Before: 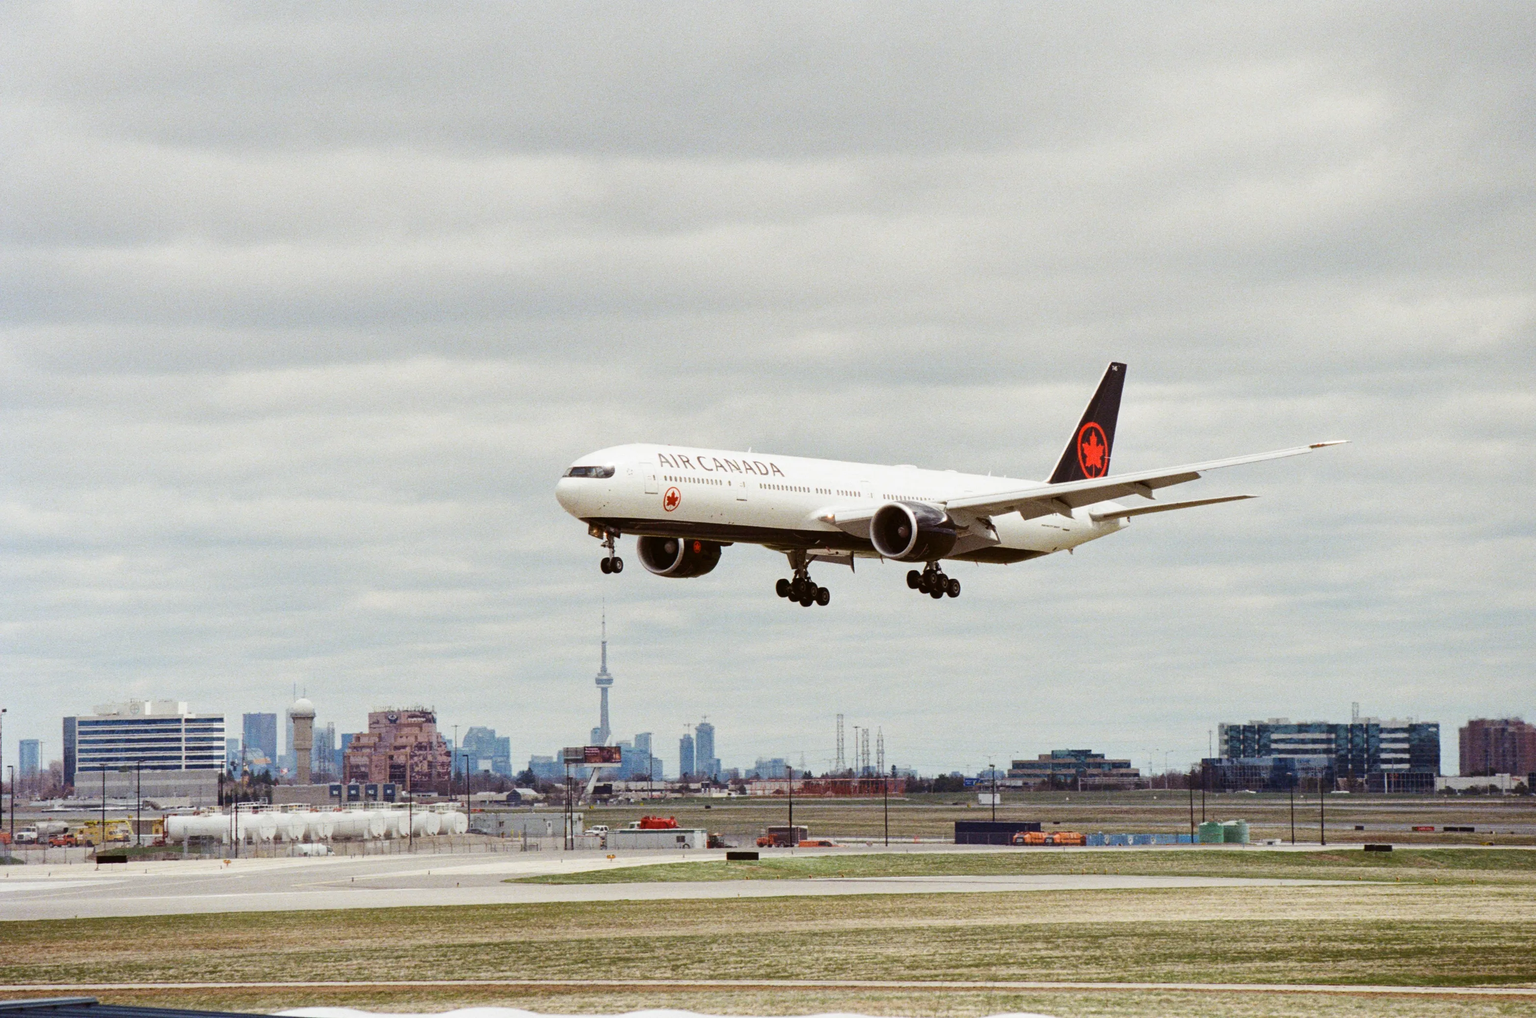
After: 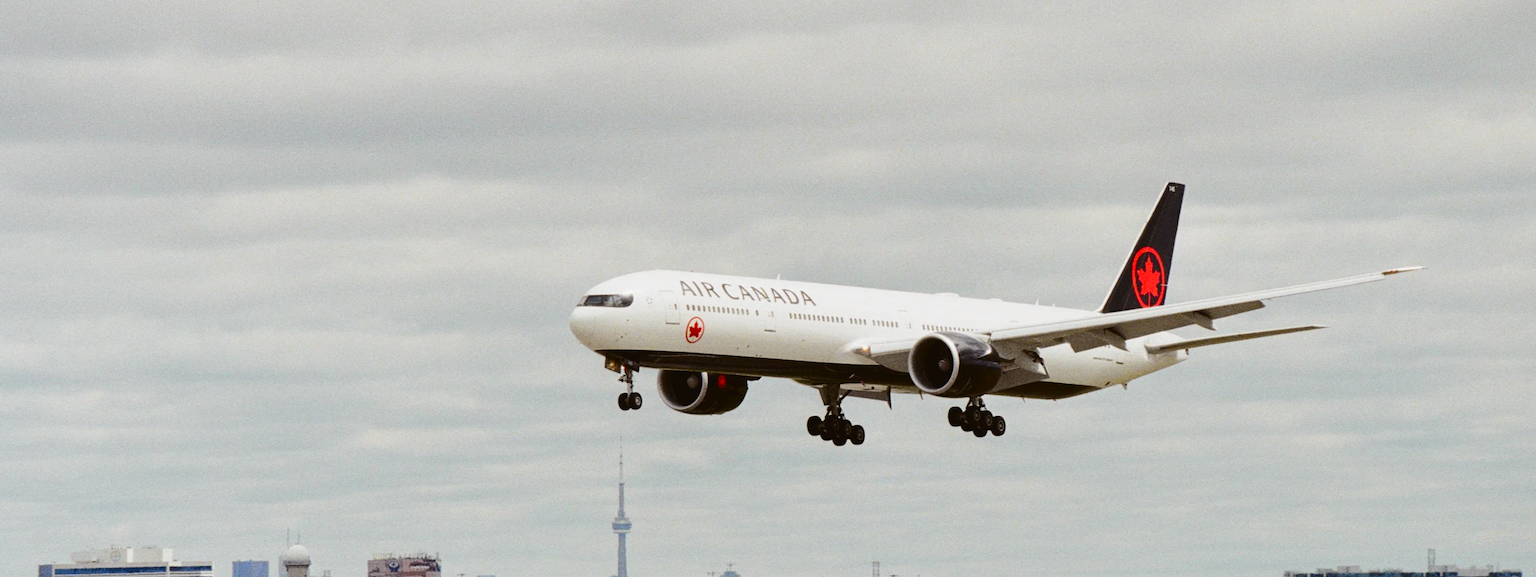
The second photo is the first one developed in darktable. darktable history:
tone curve: curves: ch0 [(0, 0.021) (0.049, 0.044) (0.157, 0.131) (0.365, 0.359) (0.499, 0.517) (0.675, 0.667) (0.856, 0.83) (1, 0.969)]; ch1 [(0, 0) (0.302, 0.309) (0.433, 0.443) (0.472, 0.47) (0.502, 0.503) (0.527, 0.516) (0.564, 0.557) (0.614, 0.645) (0.677, 0.722) (0.859, 0.889) (1, 1)]; ch2 [(0, 0) (0.33, 0.301) (0.447, 0.44) (0.487, 0.496) (0.502, 0.501) (0.535, 0.537) (0.565, 0.558) (0.608, 0.624) (1, 1)], color space Lab, independent channels, preserve colors none
crop: left 1.798%, top 19.01%, right 5.412%, bottom 28.329%
